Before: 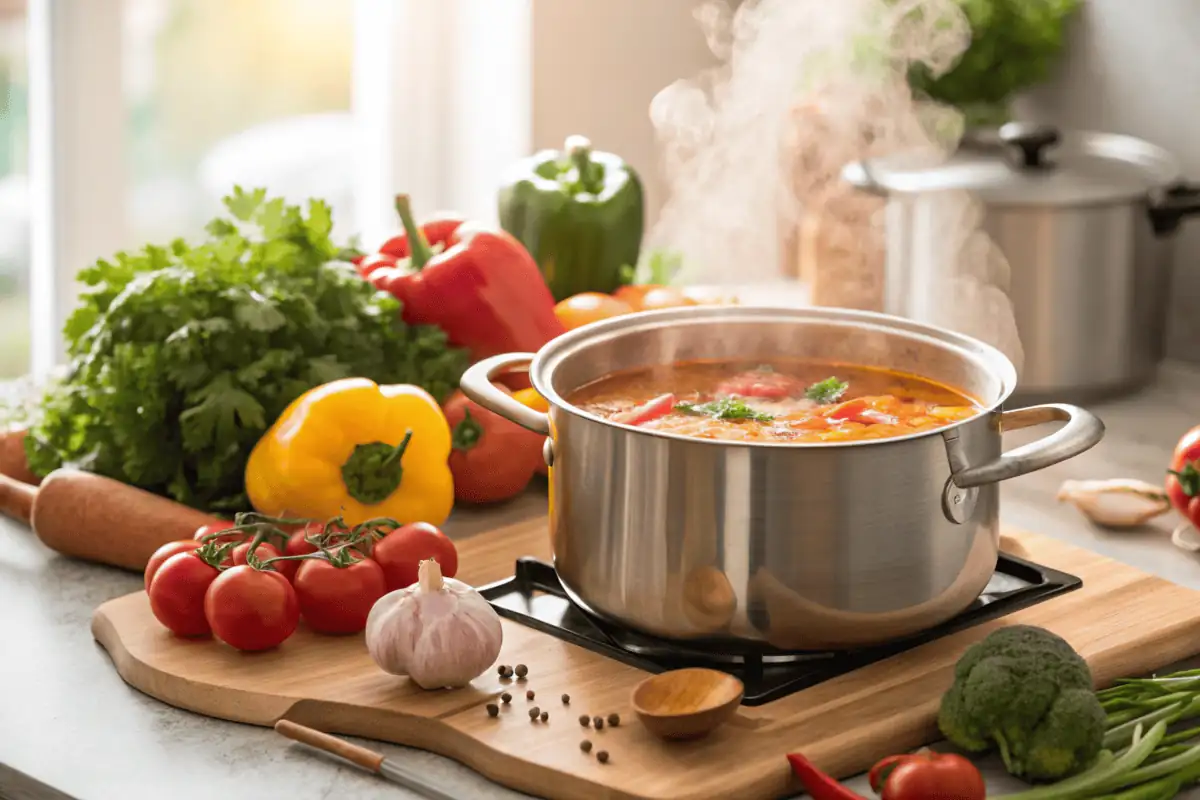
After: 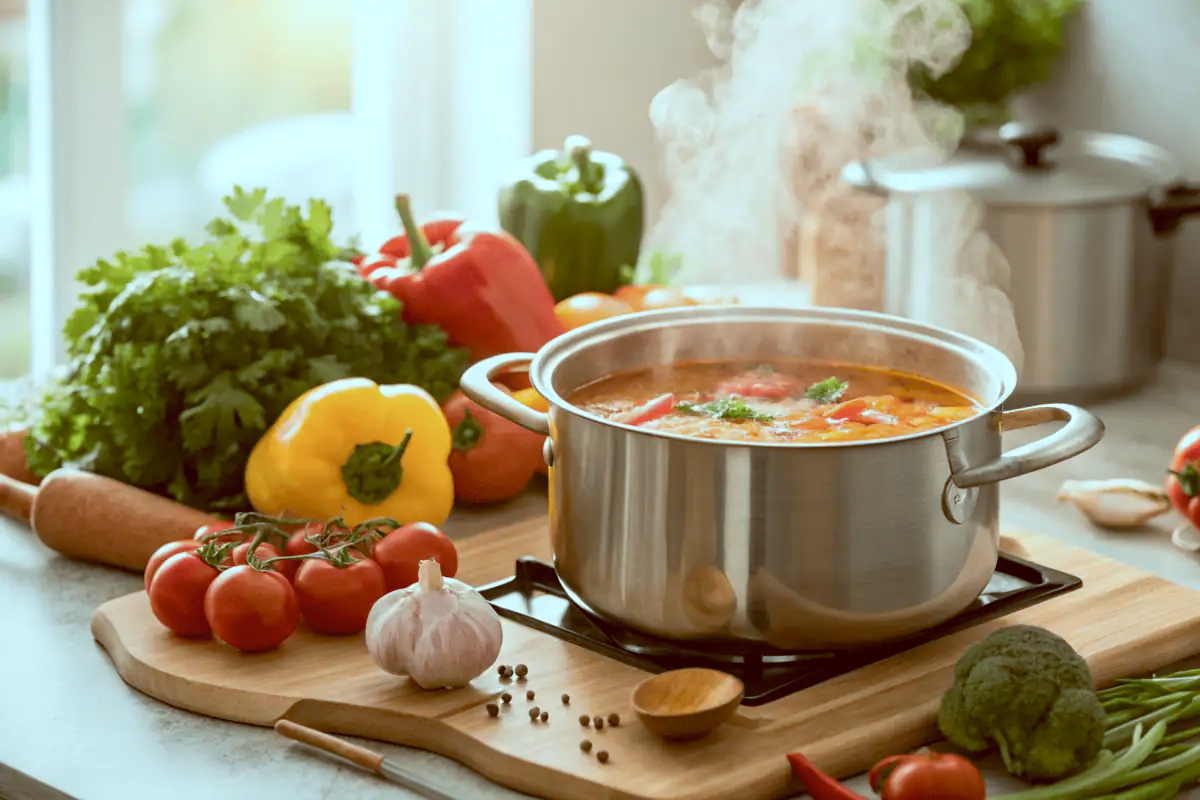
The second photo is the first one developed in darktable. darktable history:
white balance: red 1, blue 1
contrast brightness saturation: saturation -0.05
color correction: highlights a* -10.69, highlights b* -19.19
color balance: lift [1.001, 1.007, 1, 0.993], gamma [1.023, 1.026, 1.01, 0.974], gain [0.964, 1.059, 1.073, 0.927]
